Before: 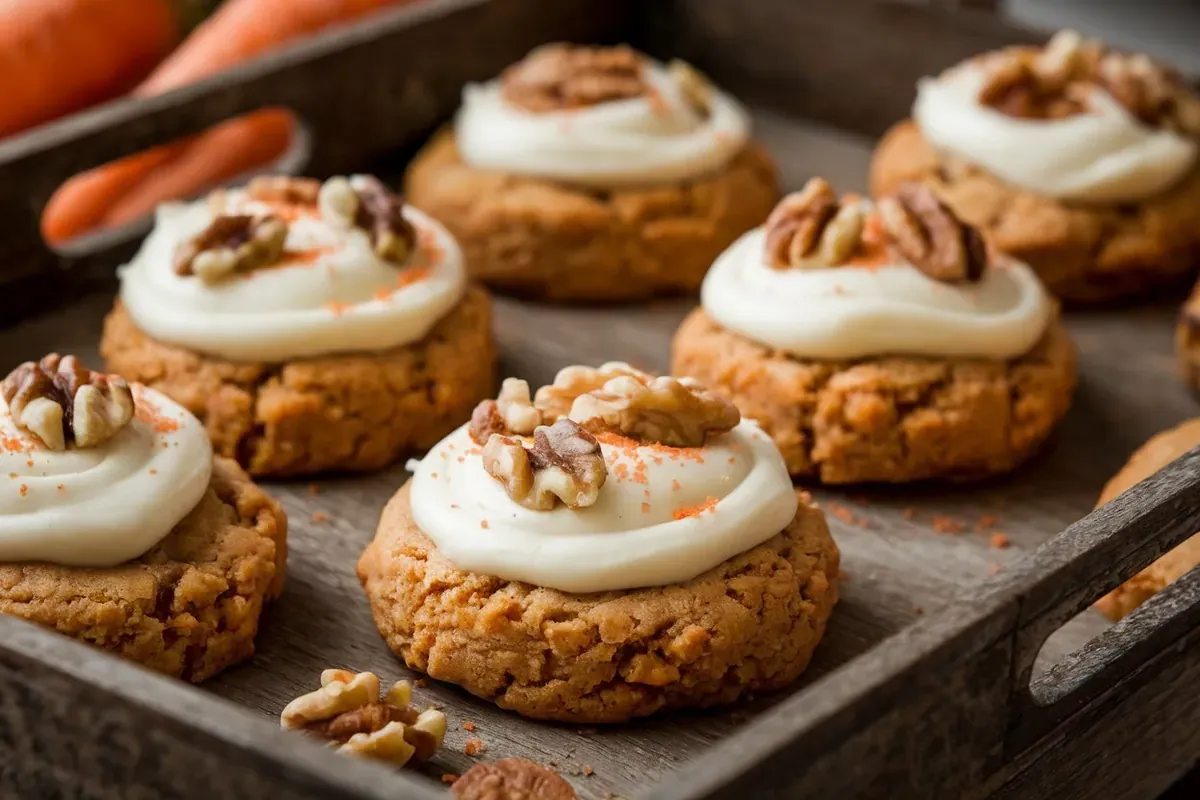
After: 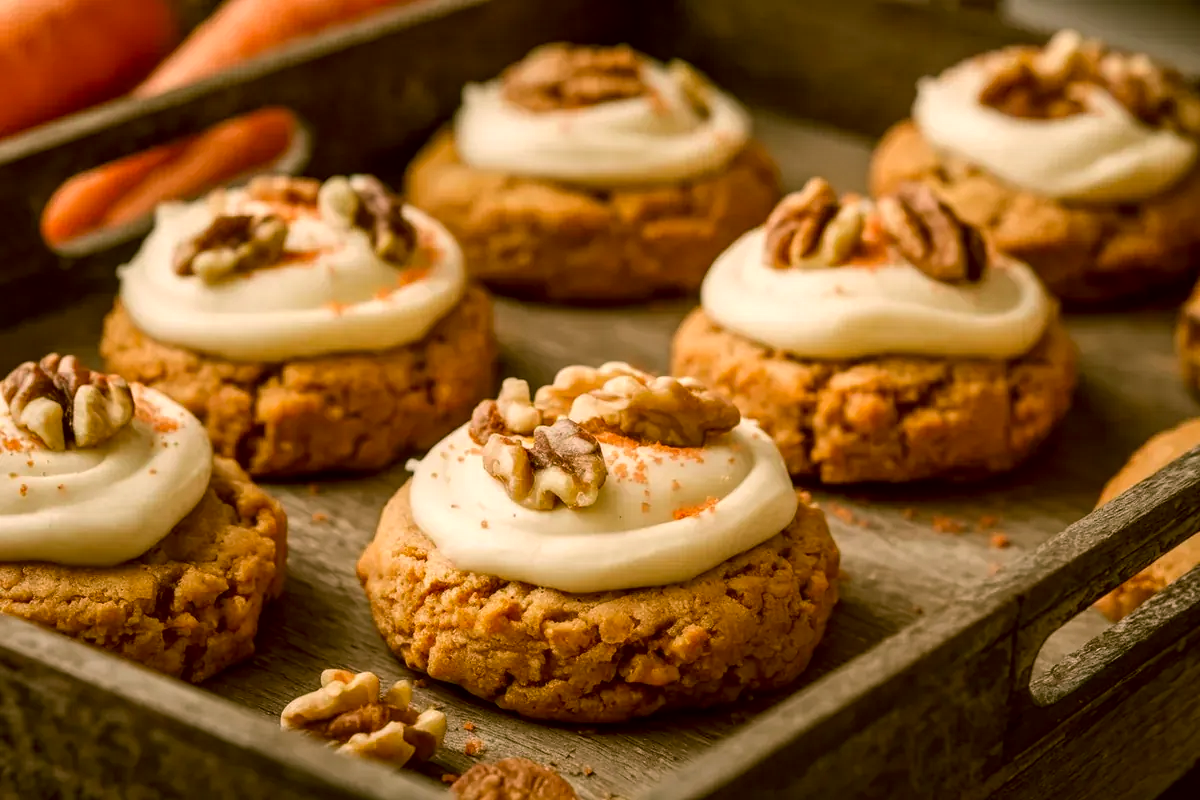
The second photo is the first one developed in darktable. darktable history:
color correction: highlights a* 8.98, highlights b* 15.09, shadows a* -0.49, shadows b* 26.52
local contrast: detail 130%
